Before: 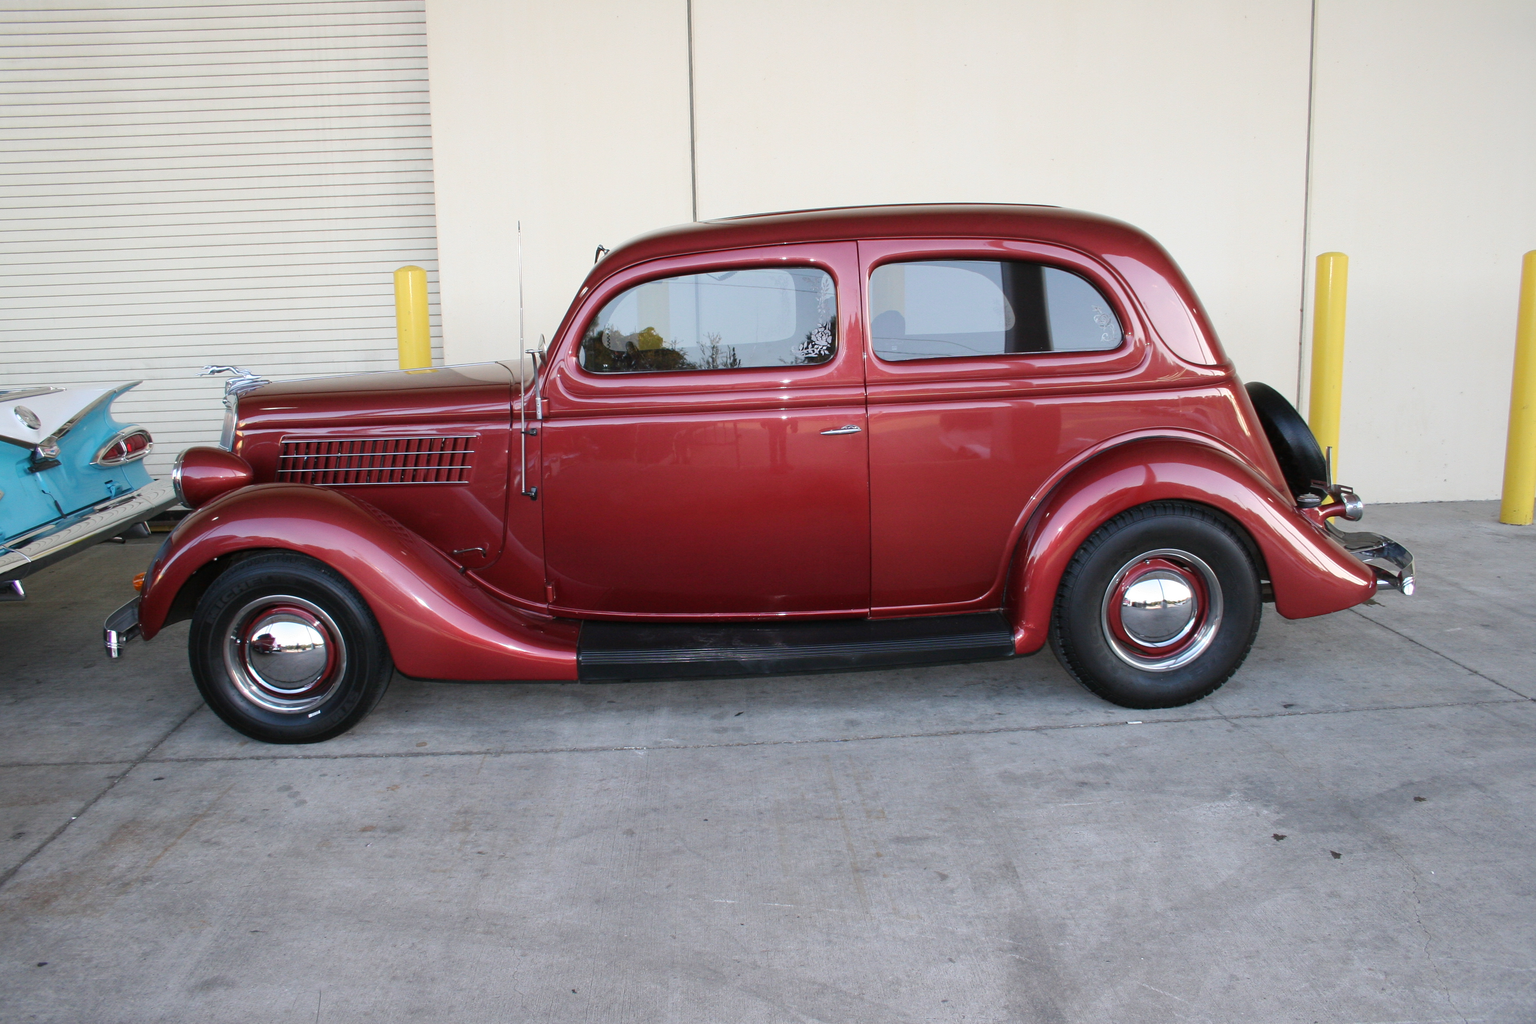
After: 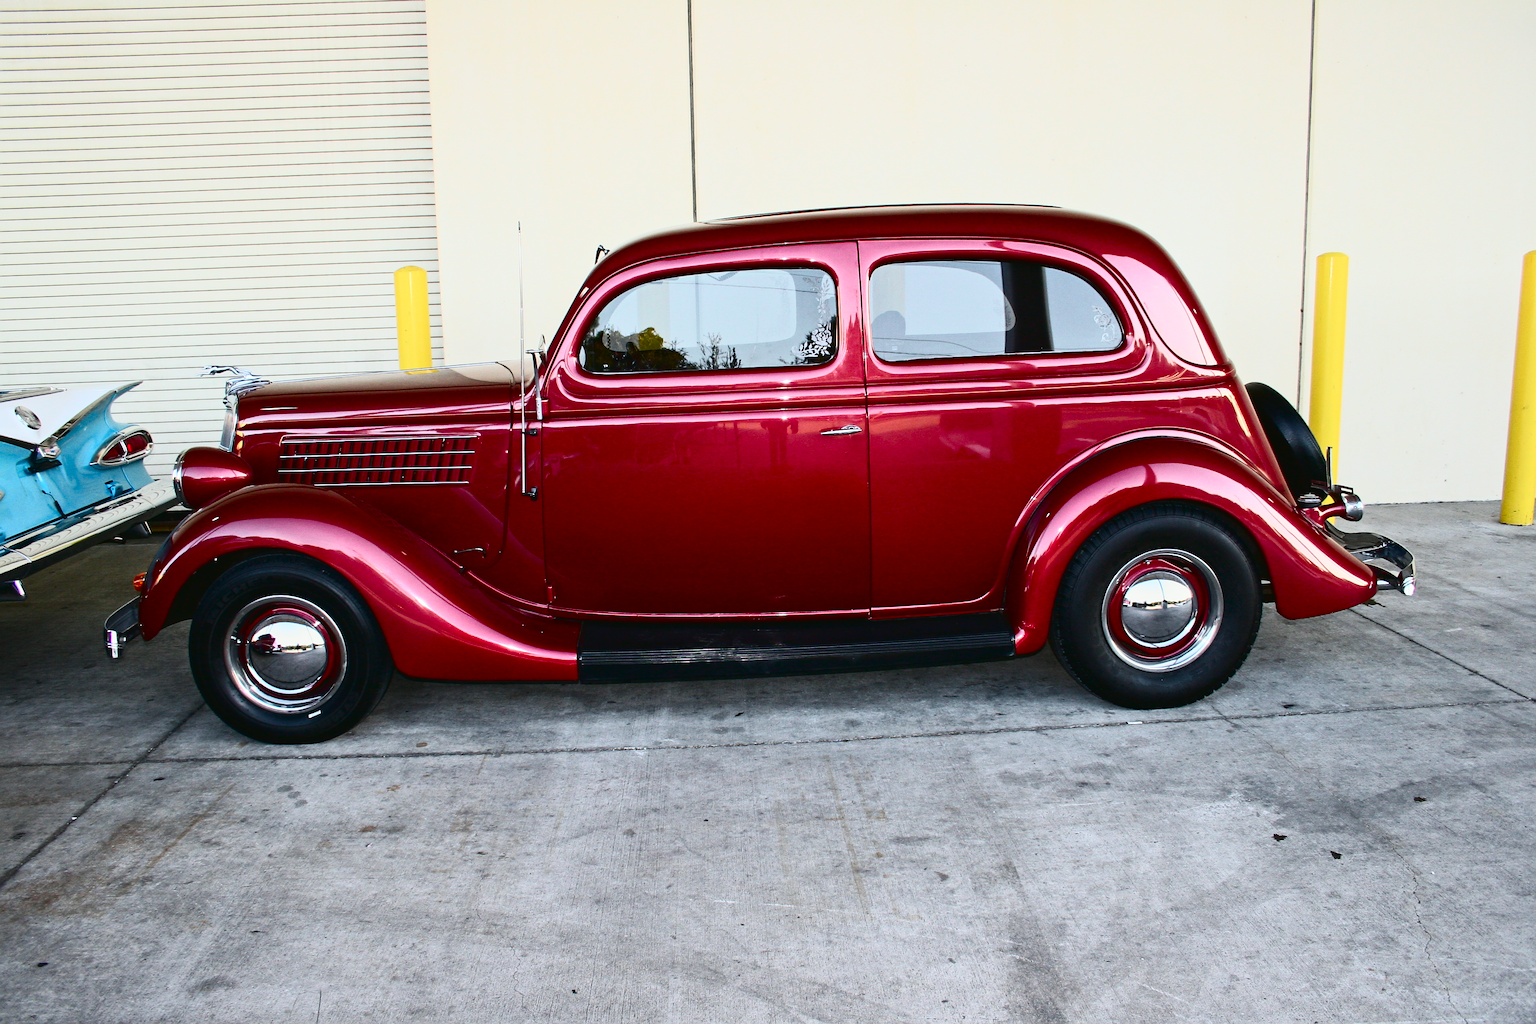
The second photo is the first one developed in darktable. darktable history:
contrast brightness saturation: contrast 0.208, brightness -0.101, saturation 0.209
contrast equalizer: y [[0.5, 0.5, 0.544, 0.569, 0.5, 0.5], [0.5 ×6], [0.5 ×6], [0 ×6], [0 ×6]]
sharpen: on, module defaults
tone curve: curves: ch0 [(0, 0.03) (0.037, 0.045) (0.123, 0.123) (0.19, 0.186) (0.277, 0.279) (0.474, 0.517) (0.584, 0.664) (0.678, 0.777) (0.875, 0.92) (1, 0.965)]; ch1 [(0, 0) (0.243, 0.245) (0.402, 0.41) (0.493, 0.487) (0.508, 0.503) (0.531, 0.532) (0.551, 0.556) (0.637, 0.671) (0.694, 0.732) (1, 1)]; ch2 [(0, 0) (0.249, 0.216) (0.356, 0.329) (0.424, 0.442) (0.476, 0.477) (0.498, 0.503) (0.517, 0.524) (0.532, 0.547) (0.562, 0.576) (0.614, 0.644) (0.706, 0.748) (0.808, 0.809) (0.991, 0.968)], color space Lab, independent channels, preserve colors none
